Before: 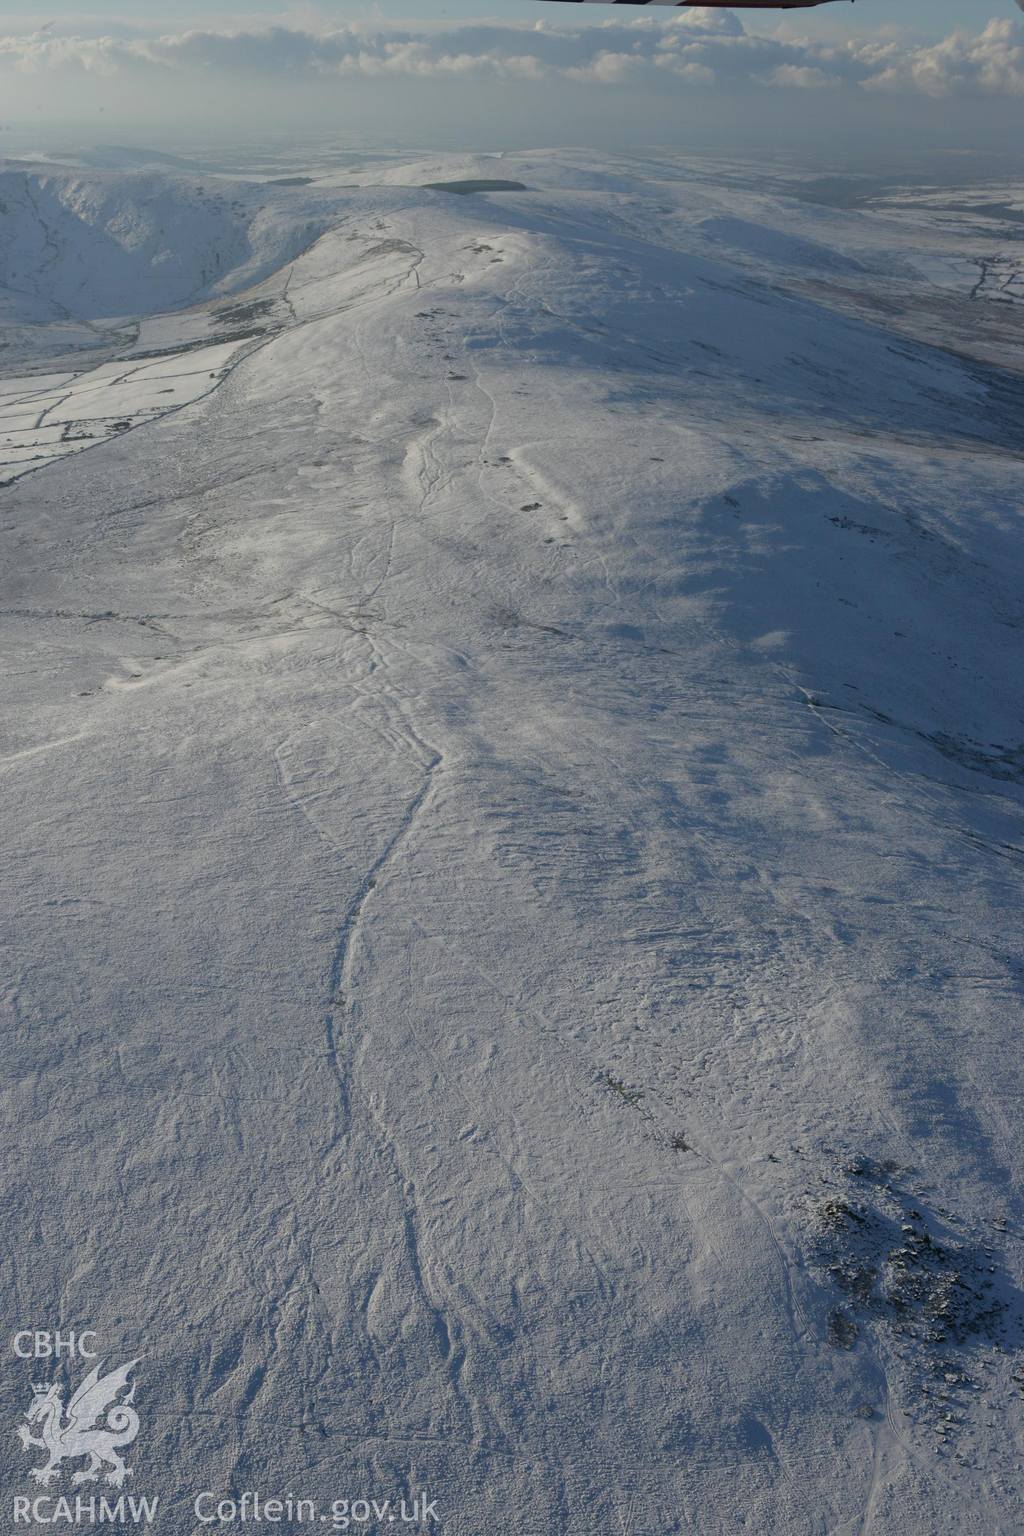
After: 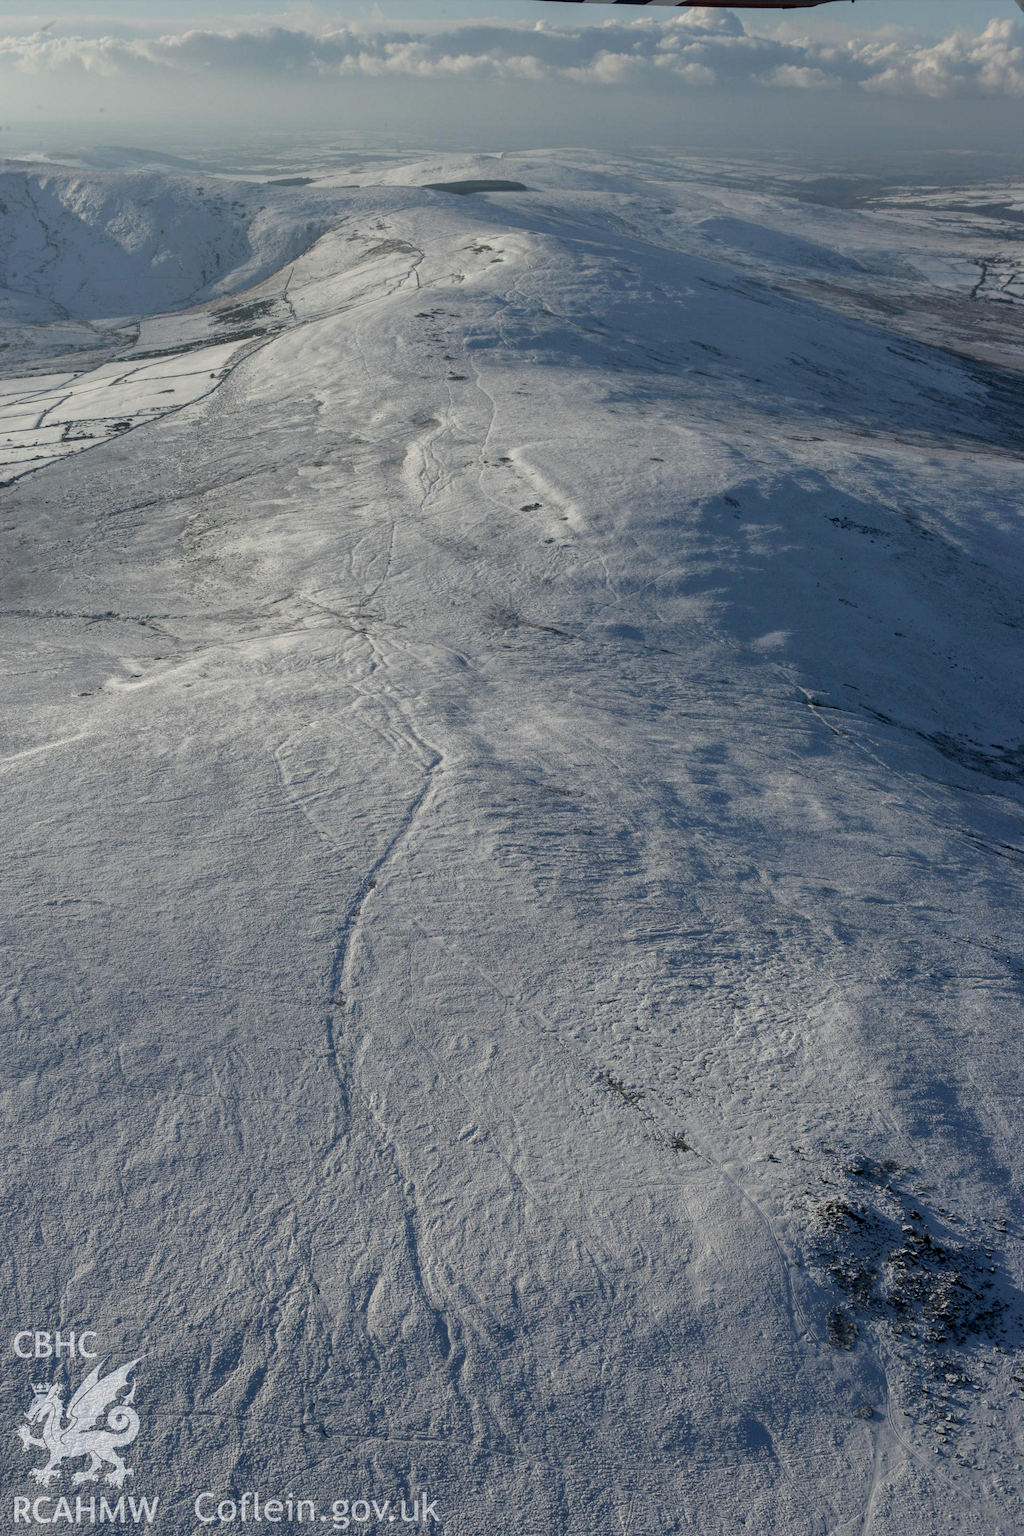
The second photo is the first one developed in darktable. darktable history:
local contrast: highlights 63%, detail 143%, midtone range 0.431
